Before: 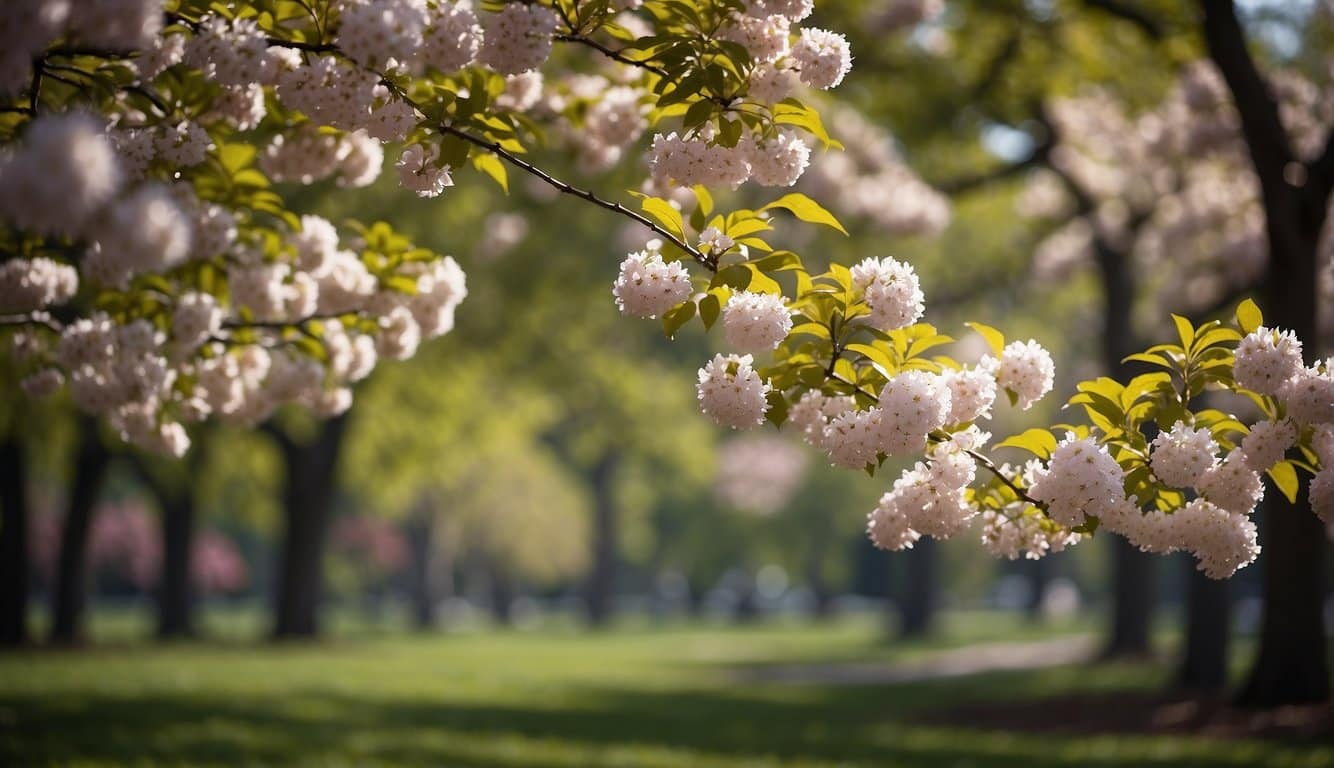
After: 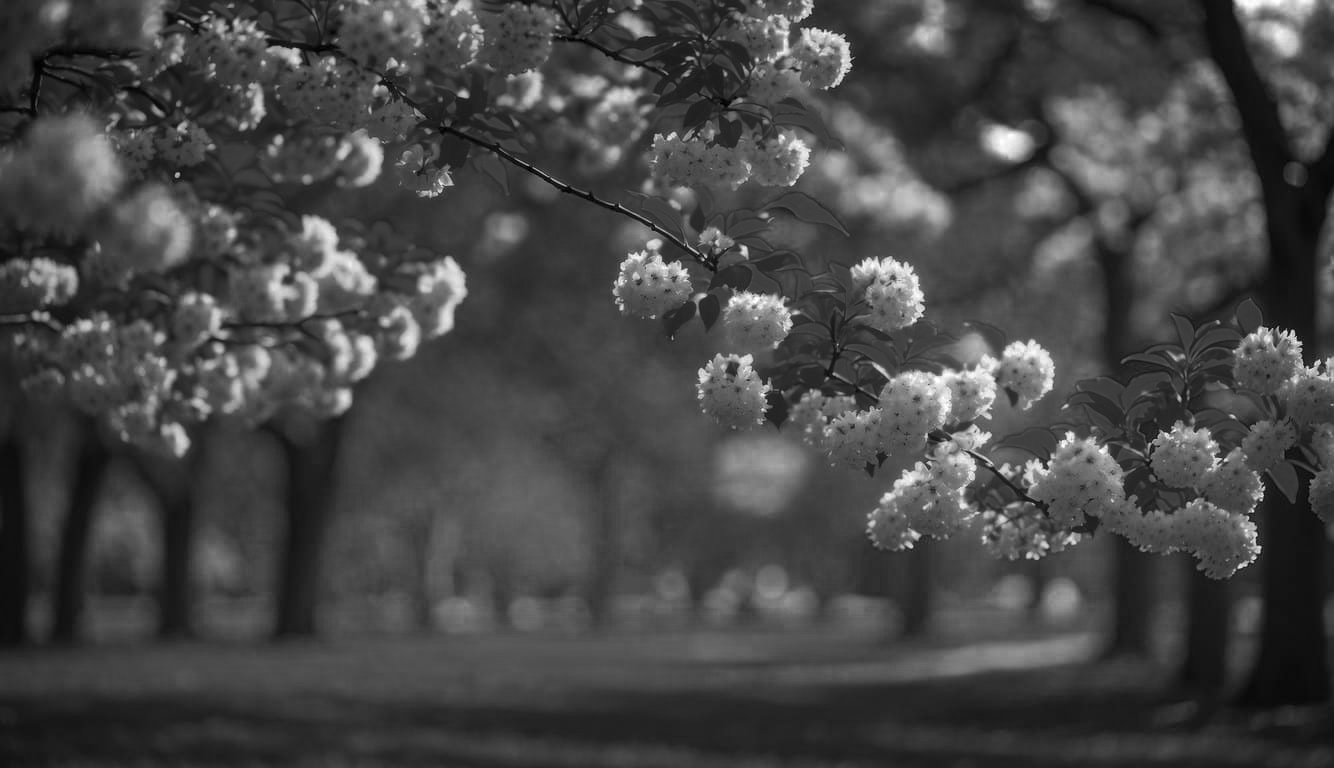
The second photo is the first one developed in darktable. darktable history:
color zones: curves: ch0 [(0.287, 0.048) (0.493, 0.484) (0.737, 0.816)]; ch1 [(0, 0) (0.143, 0) (0.286, 0) (0.429, 0) (0.571, 0) (0.714, 0) (0.857, 0)], mix 99.74%
contrast brightness saturation: contrast -0.098, saturation -0.101
local contrast: detail 130%
